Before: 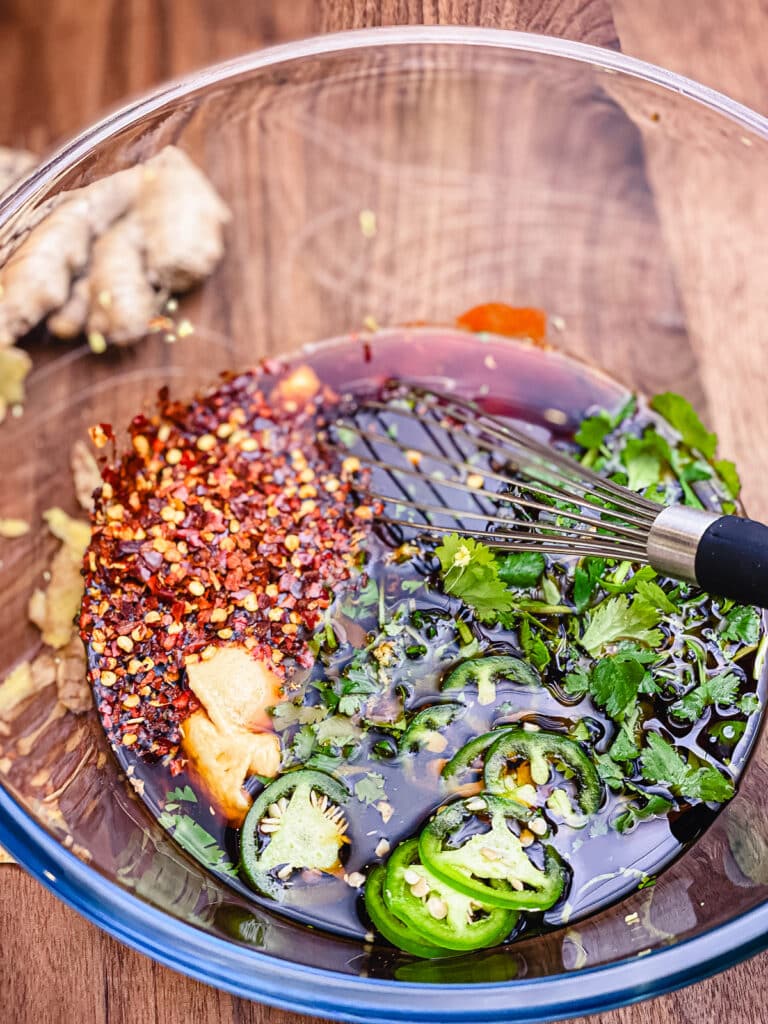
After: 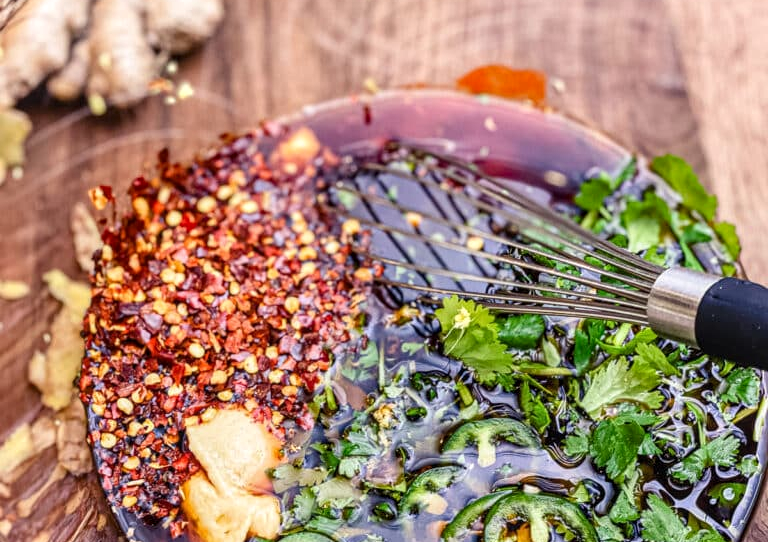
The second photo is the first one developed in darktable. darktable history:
local contrast: on, module defaults
crop and rotate: top 23.31%, bottom 23.735%
